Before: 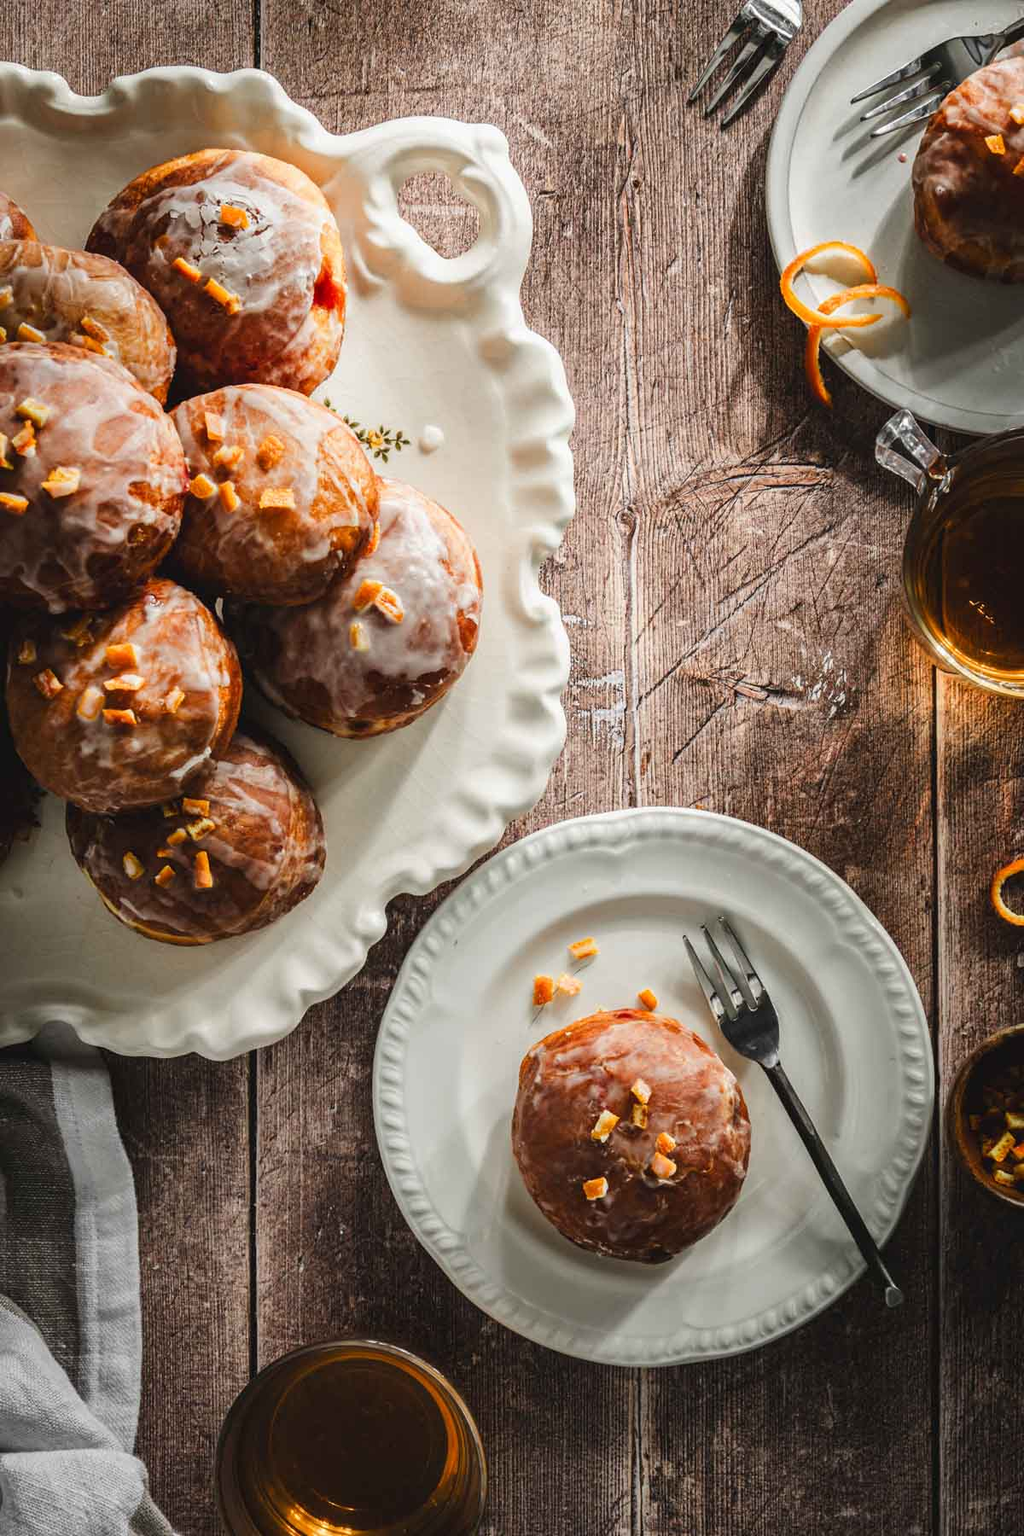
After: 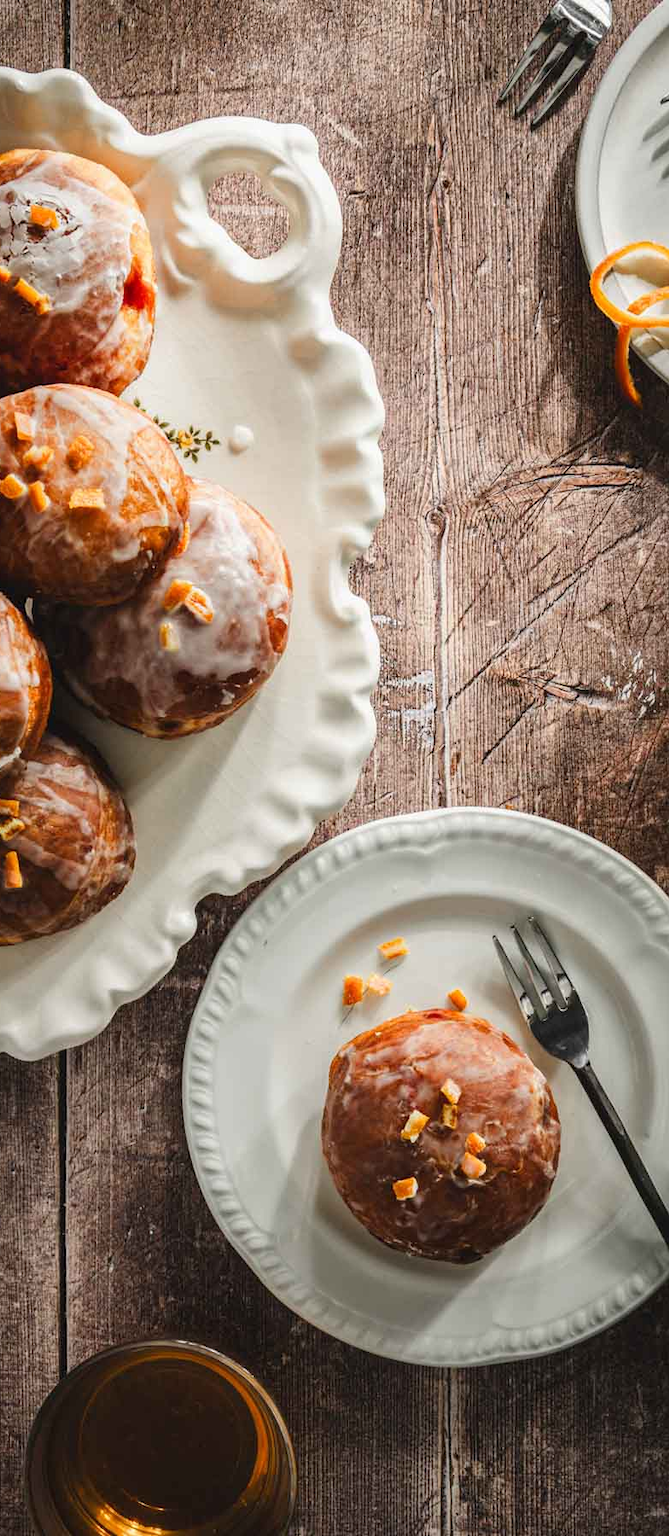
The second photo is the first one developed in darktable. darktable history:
crop and rotate: left 18.585%, right 16.076%
